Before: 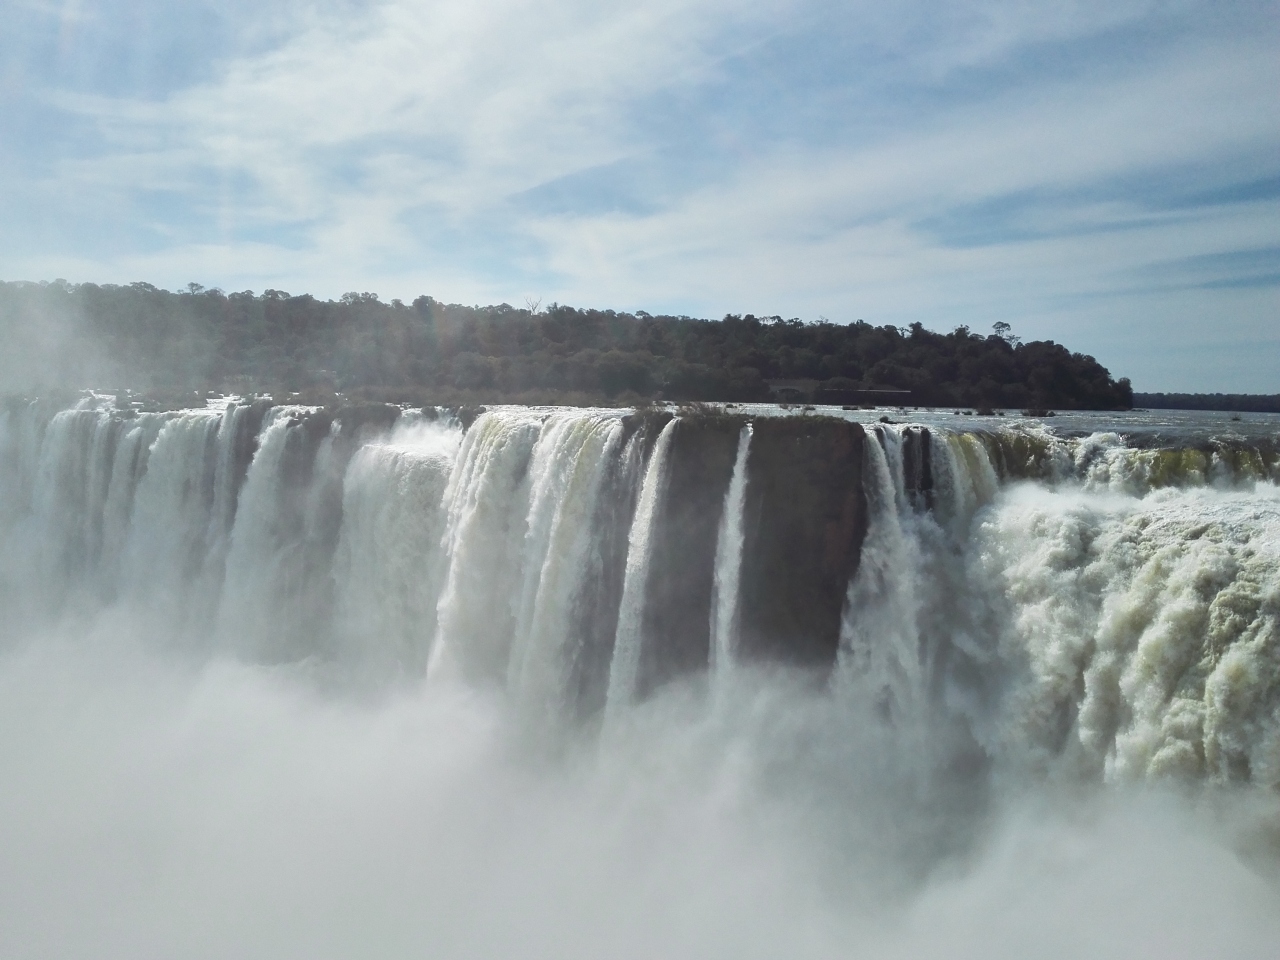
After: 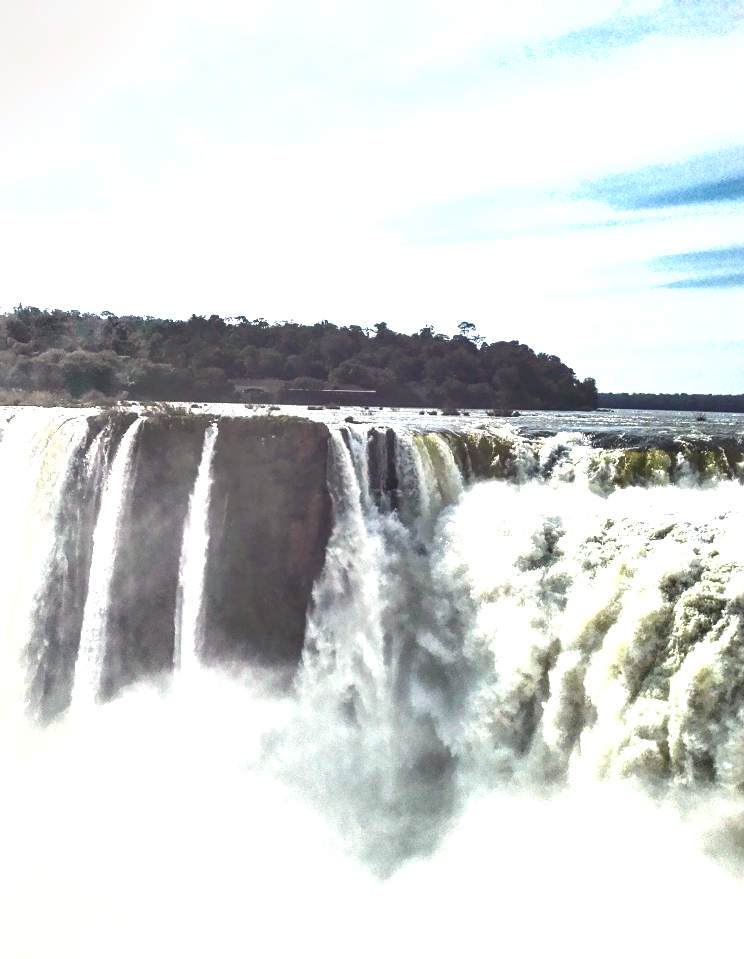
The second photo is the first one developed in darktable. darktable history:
crop: left 41.831%
exposure: black level correction 0, exposure 1.699 EV, compensate highlight preservation false
color correction: highlights a* 3.76, highlights b* 5.11
sharpen: amount 0.204
shadows and highlights: shadows 48.77, highlights -41.32, soften with gaussian
local contrast: highlights 62%, detail 143%, midtone range 0.433
